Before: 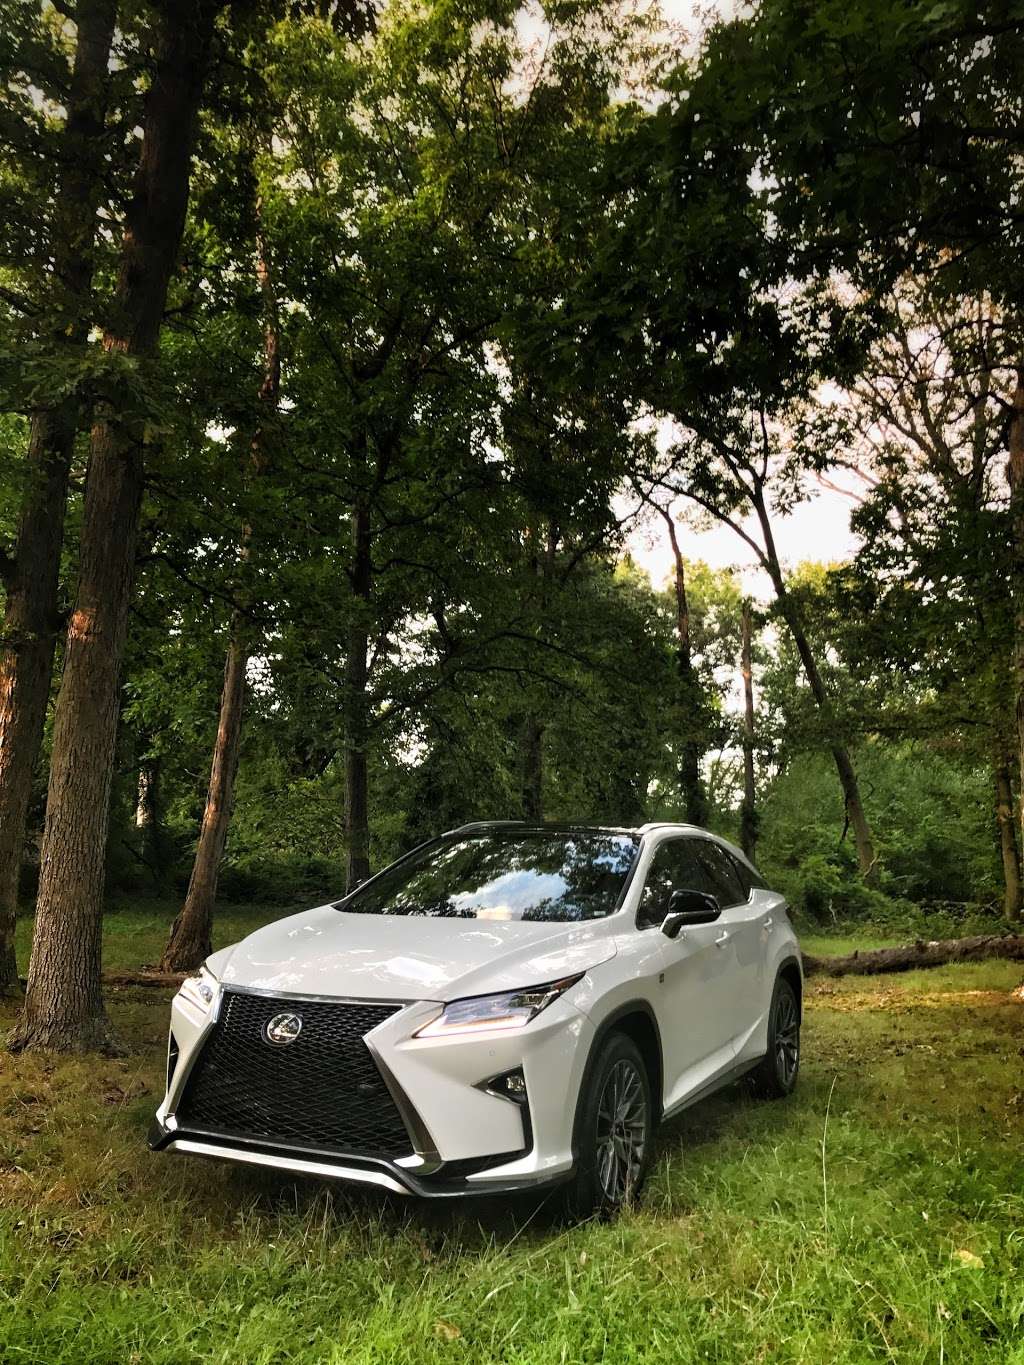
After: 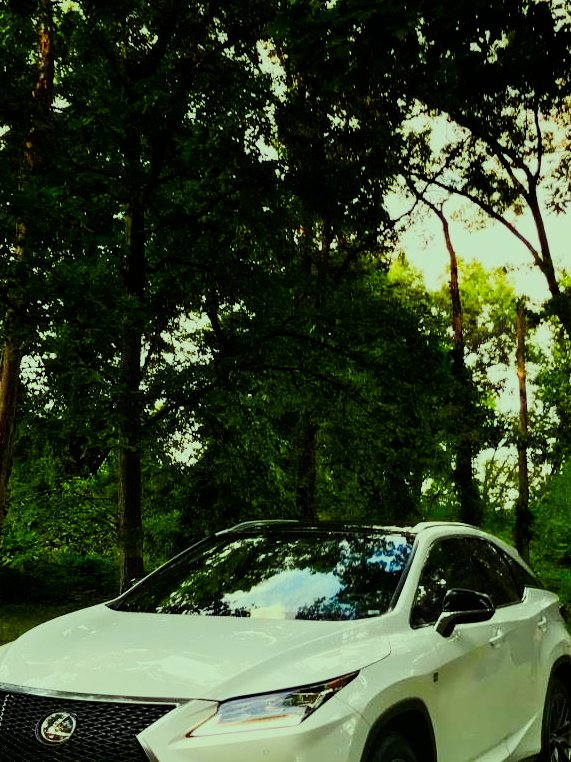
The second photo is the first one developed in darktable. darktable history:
crop and rotate: left 22.13%, top 22.054%, right 22.026%, bottom 22.102%
color correction: highlights a* -10.77, highlights b* 9.8, saturation 1.72
color balance: mode lift, gamma, gain (sRGB)
sigmoid: contrast 1.6, skew -0.2, preserve hue 0%, red attenuation 0.1, red rotation 0.035, green attenuation 0.1, green rotation -0.017, blue attenuation 0.15, blue rotation -0.052, base primaries Rec2020
